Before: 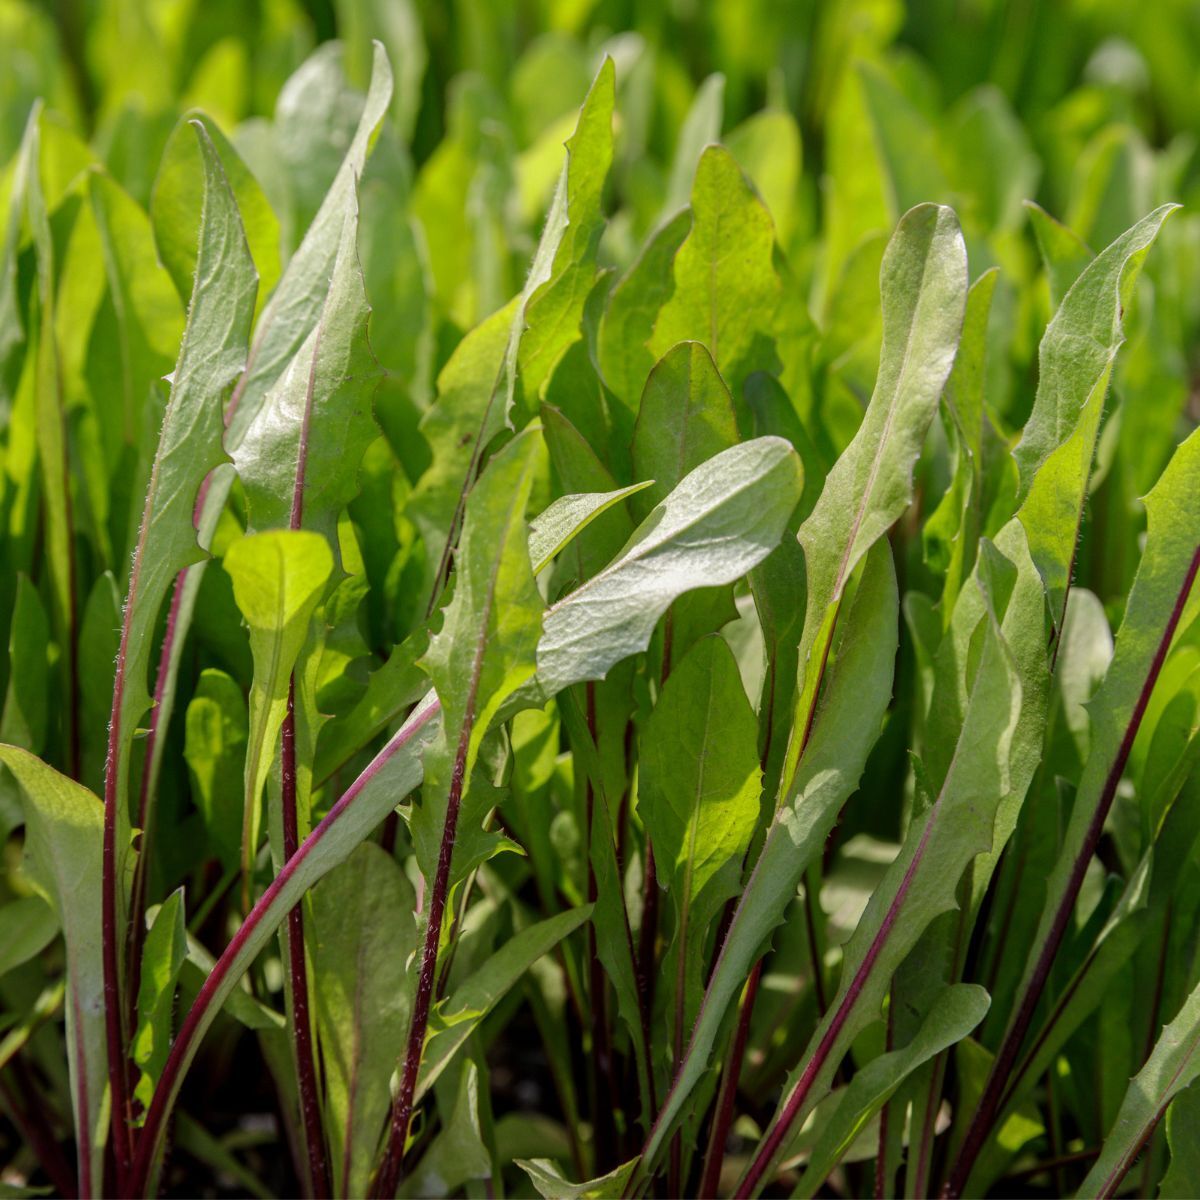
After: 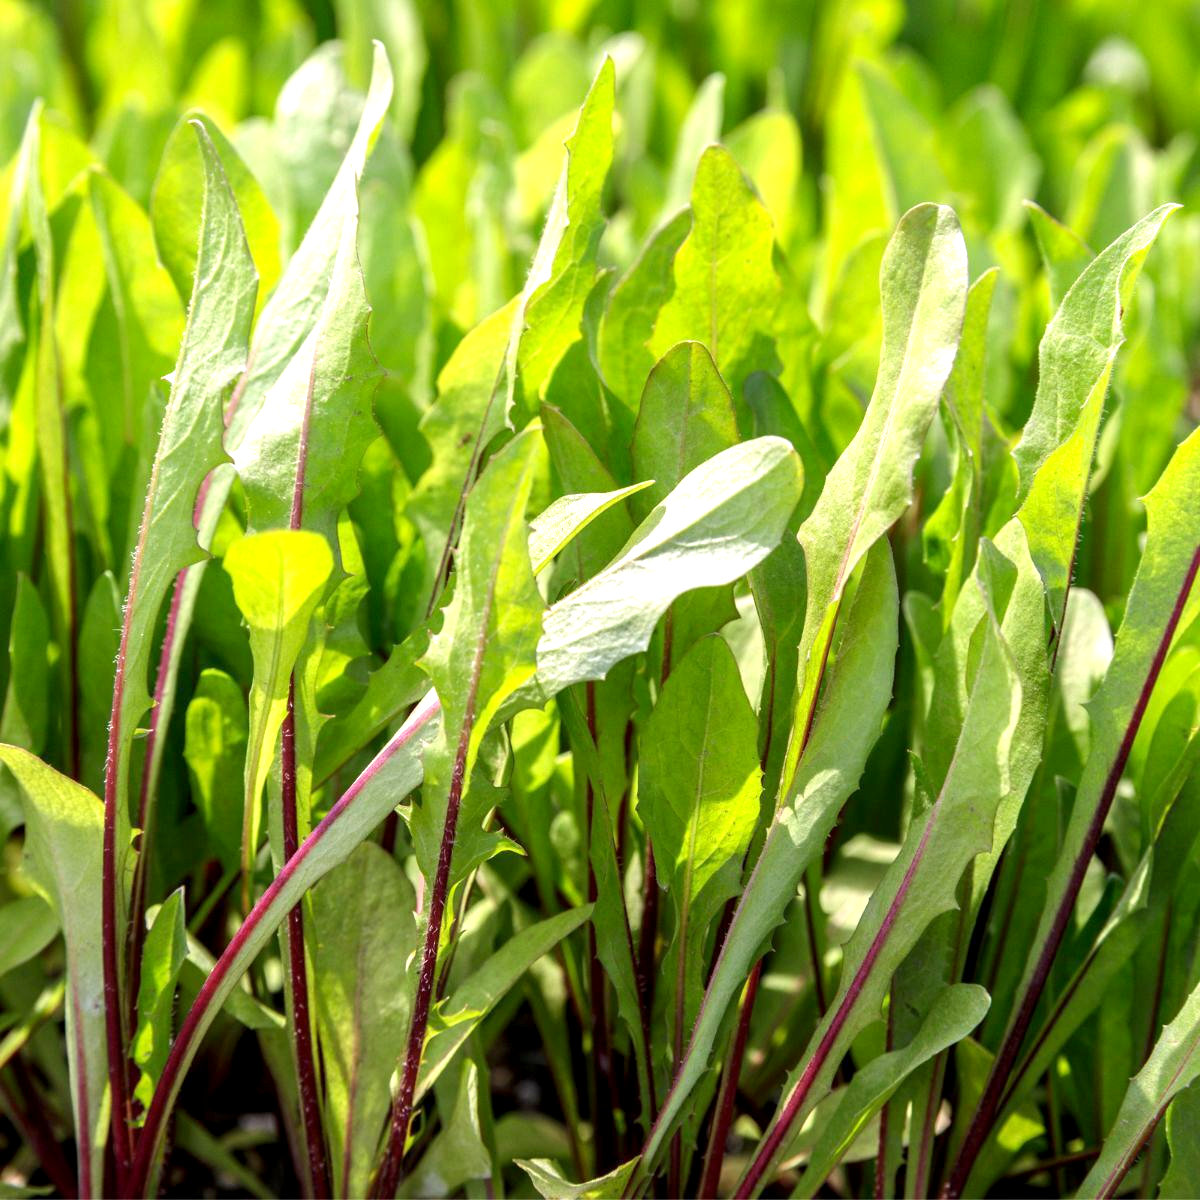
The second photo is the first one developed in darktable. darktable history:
exposure: black level correction 0.001, exposure 1.119 EV, compensate highlight preservation false
